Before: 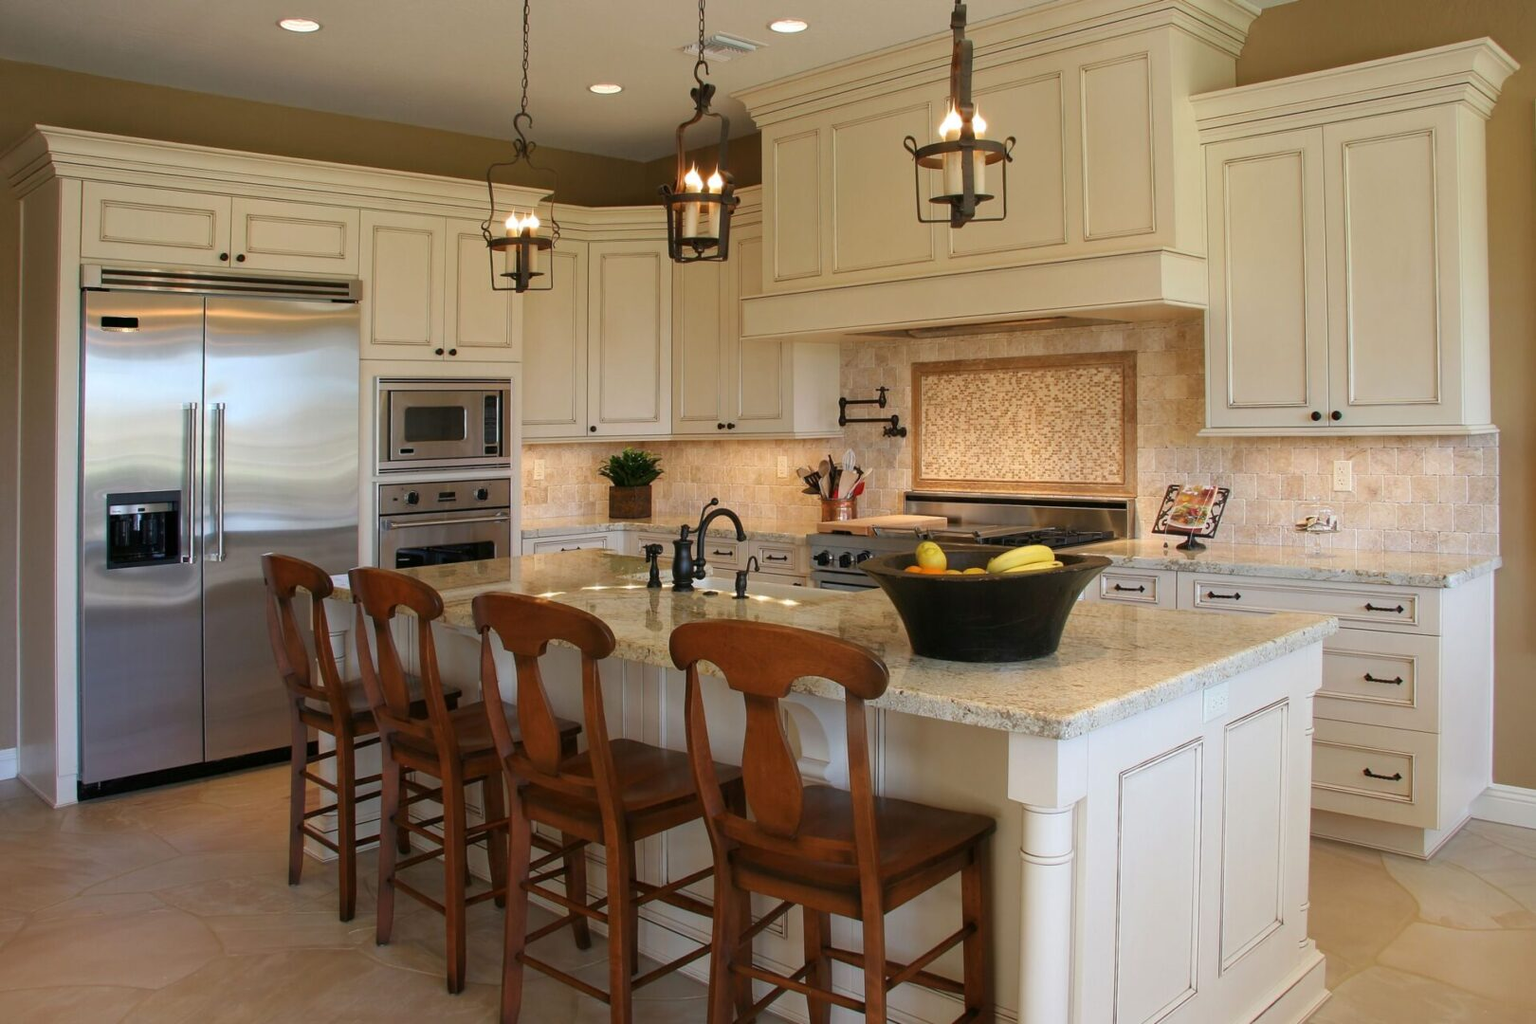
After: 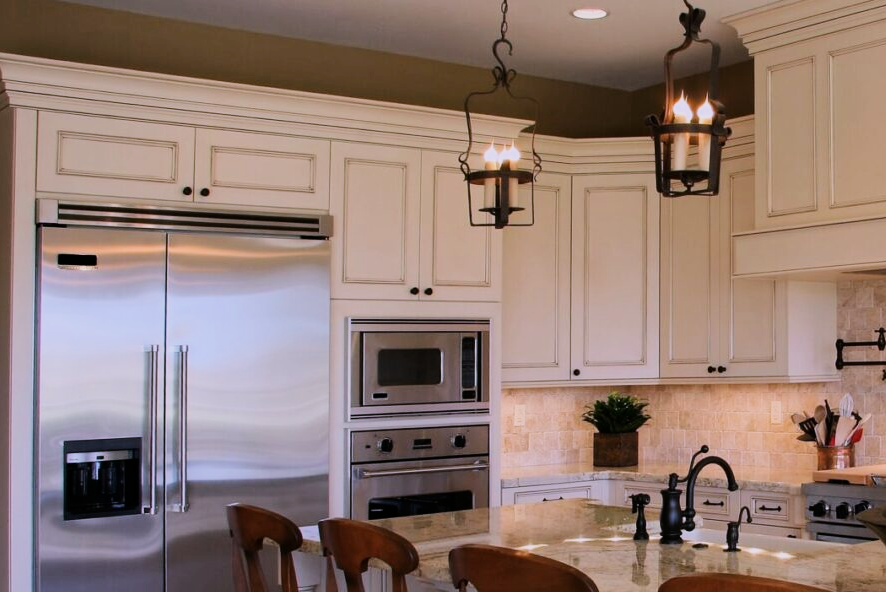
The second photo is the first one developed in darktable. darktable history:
crop and rotate: left 3.047%, top 7.509%, right 42.236%, bottom 37.598%
filmic rgb: black relative exposure -7.5 EV, white relative exposure 5 EV, hardness 3.31, contrast 1.3, contrast in shadows safe
white balance: red 1.042, blue 1.17
